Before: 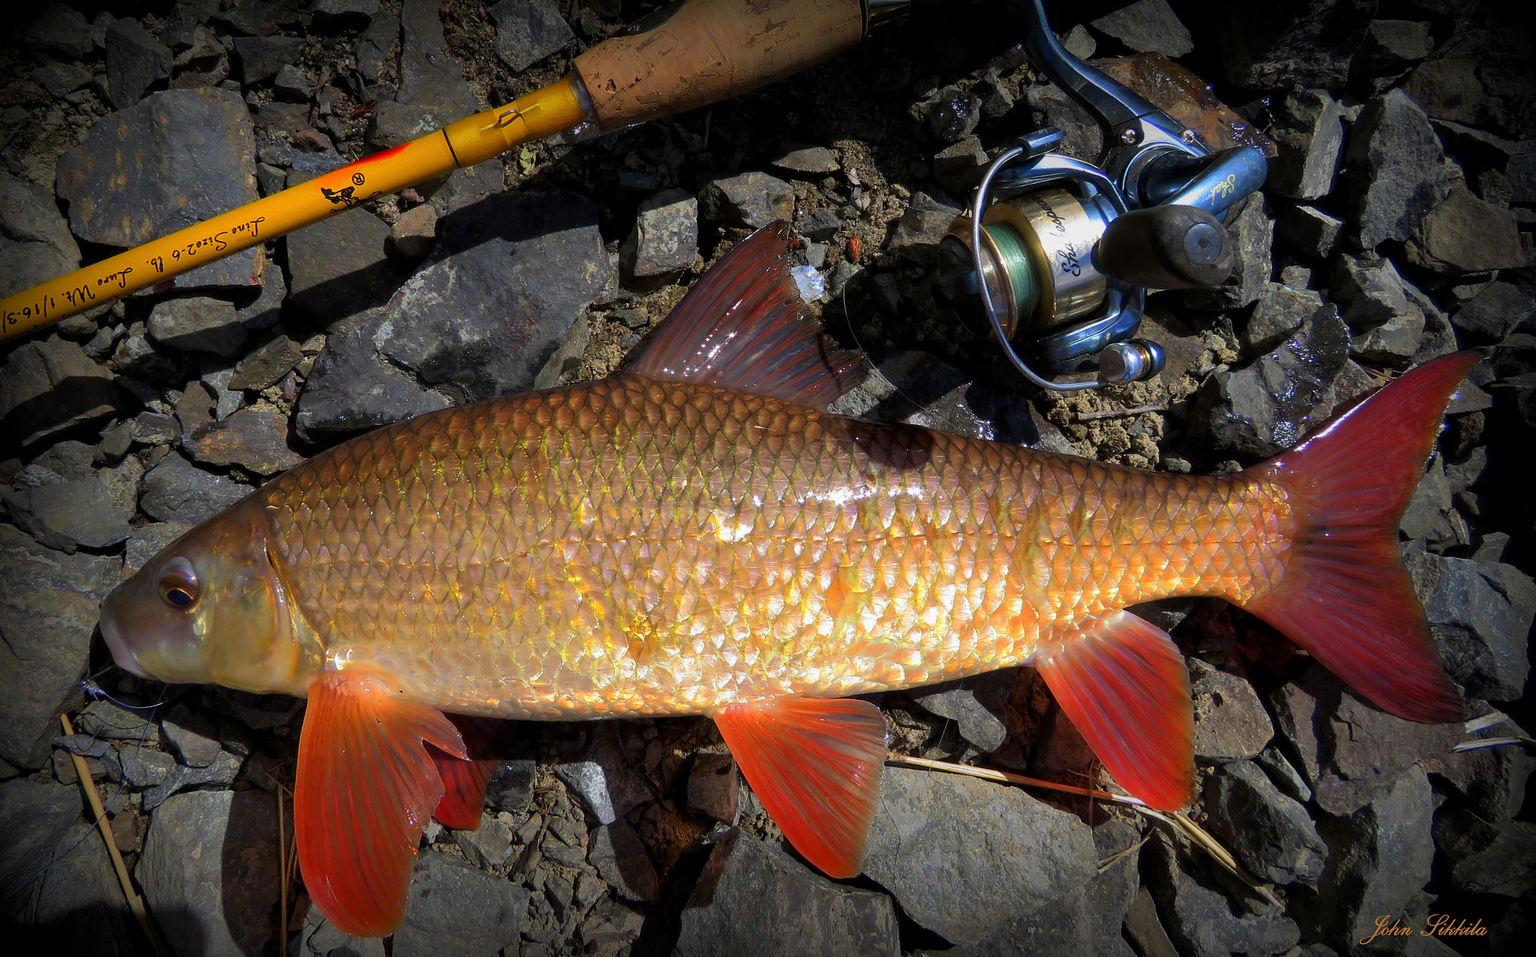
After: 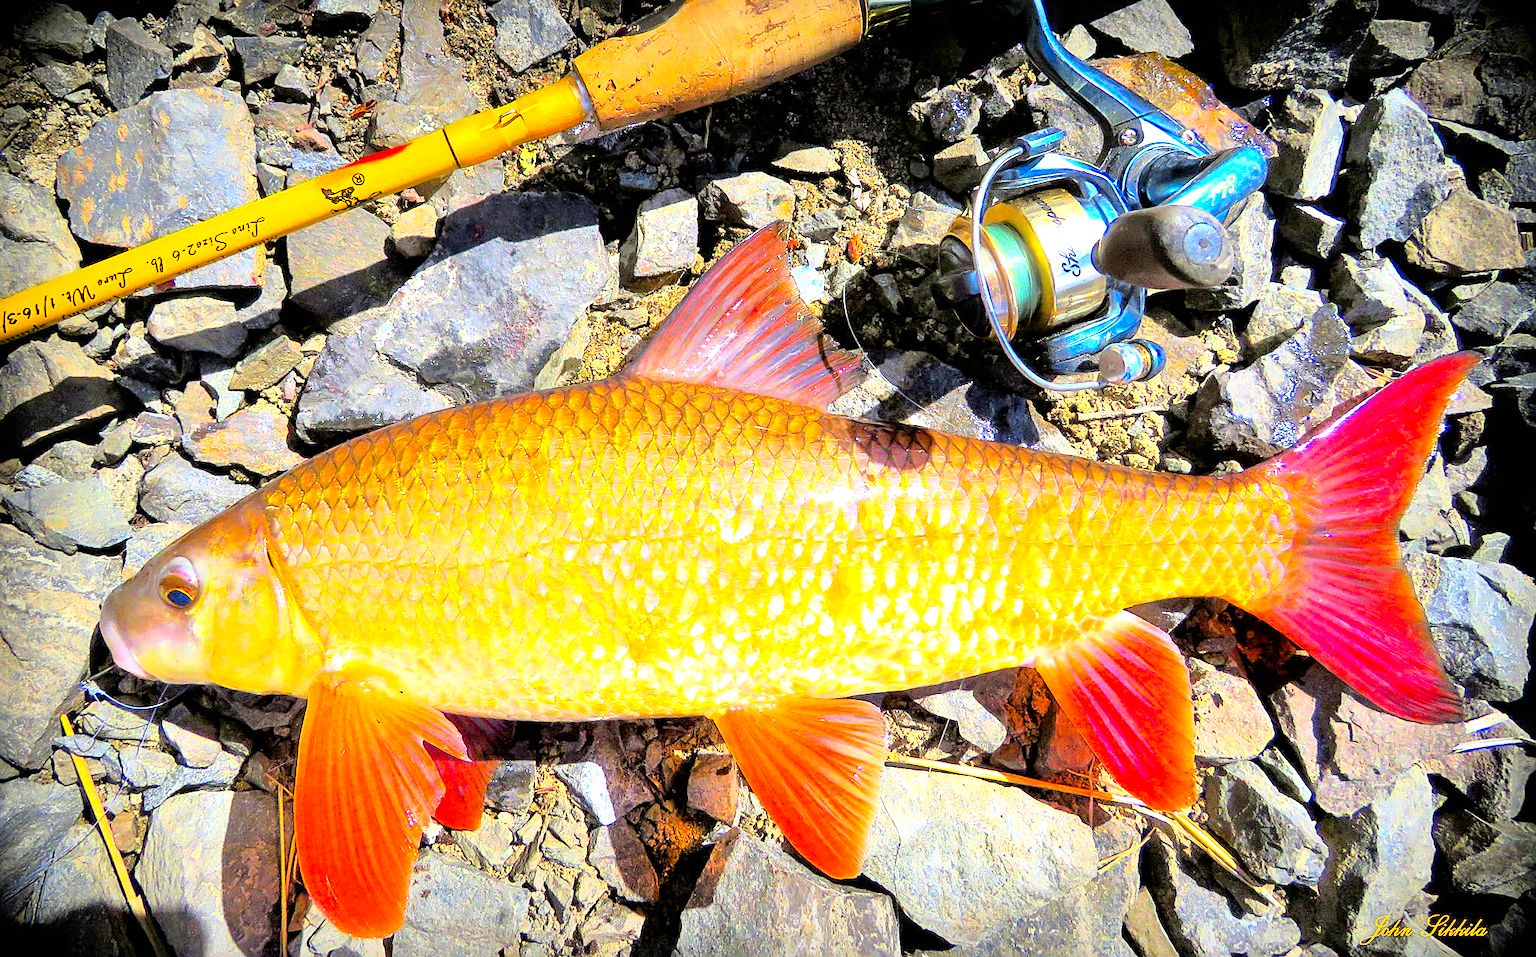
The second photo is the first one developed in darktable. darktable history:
sharpen: on, module defaults
tone equalizer: -7 EV 0.15 EV, -6 EV 0.6 EV, -5 EV 1.15 EV, -4 EV 1.33 EV, -3 EV 1.15 EV, -2 EV 0.6 EV, -1 EV 0.15 EV, mask exposure compensation -0.5 EV
exposure: black level correction 0, exposure 2.138 EV, compensate exposure bias true, compensate highlight preservation false
color balance rgb: linear chroma grading › global chroma 15%, perceptual saturation grading › global saturation 30%
base curve: curves: ch0 [(0, 0) (0.005, 0.002) (0.193, 0.295) (0.399, 0.664) (0.75, 0.928) (1, 1)]
